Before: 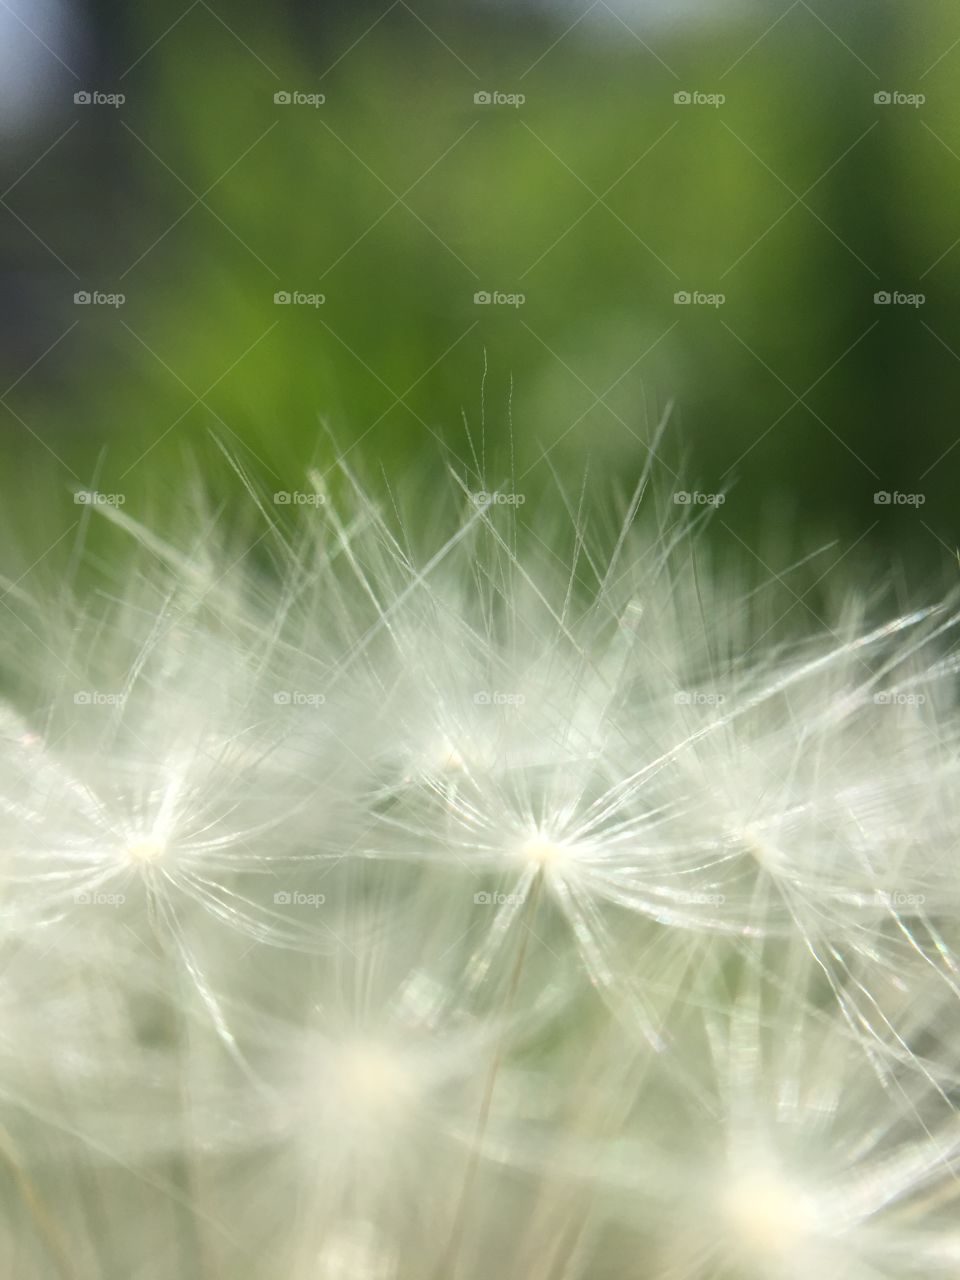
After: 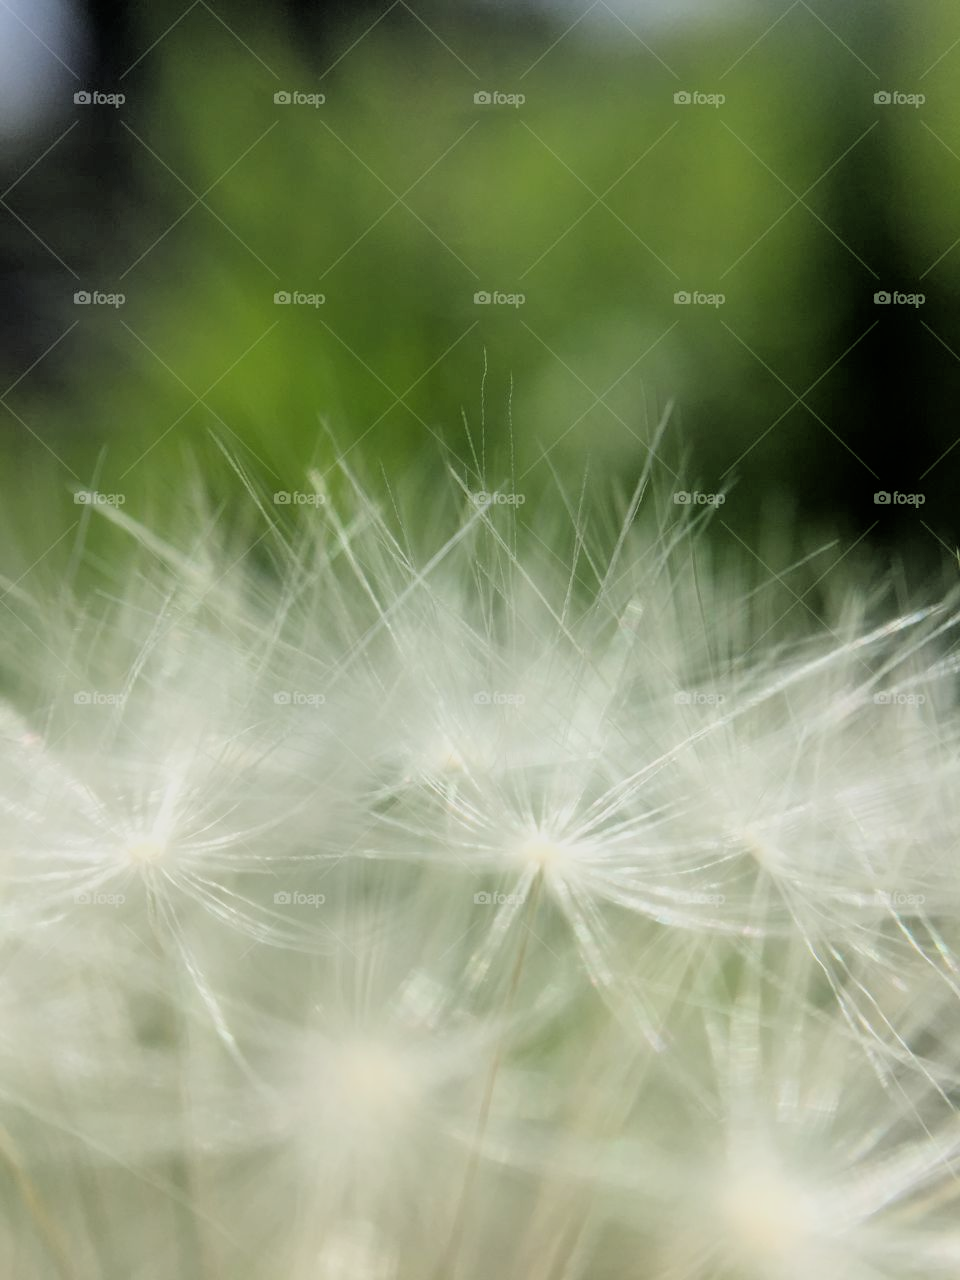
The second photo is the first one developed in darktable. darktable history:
filmic rgb: black relative exposure -3.34 EV, white relative exposure 3.45 EV, hardness 2.36, contrast 1.104
